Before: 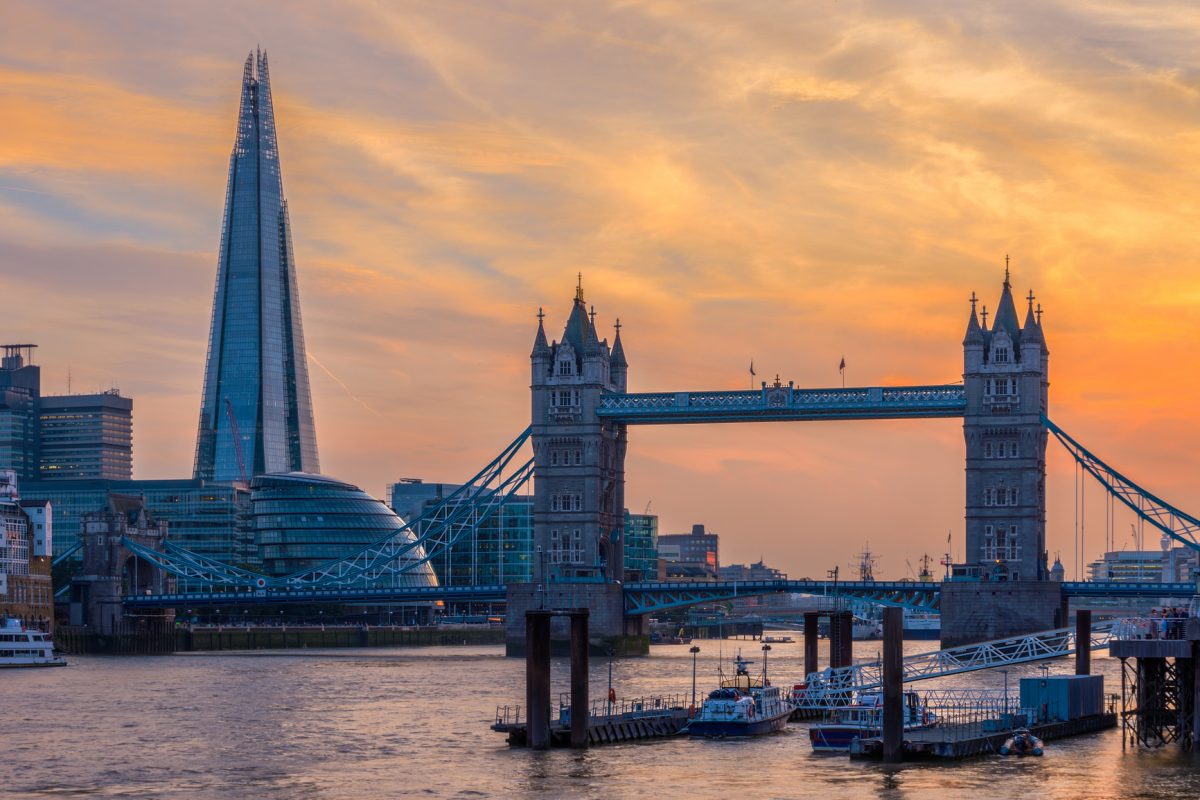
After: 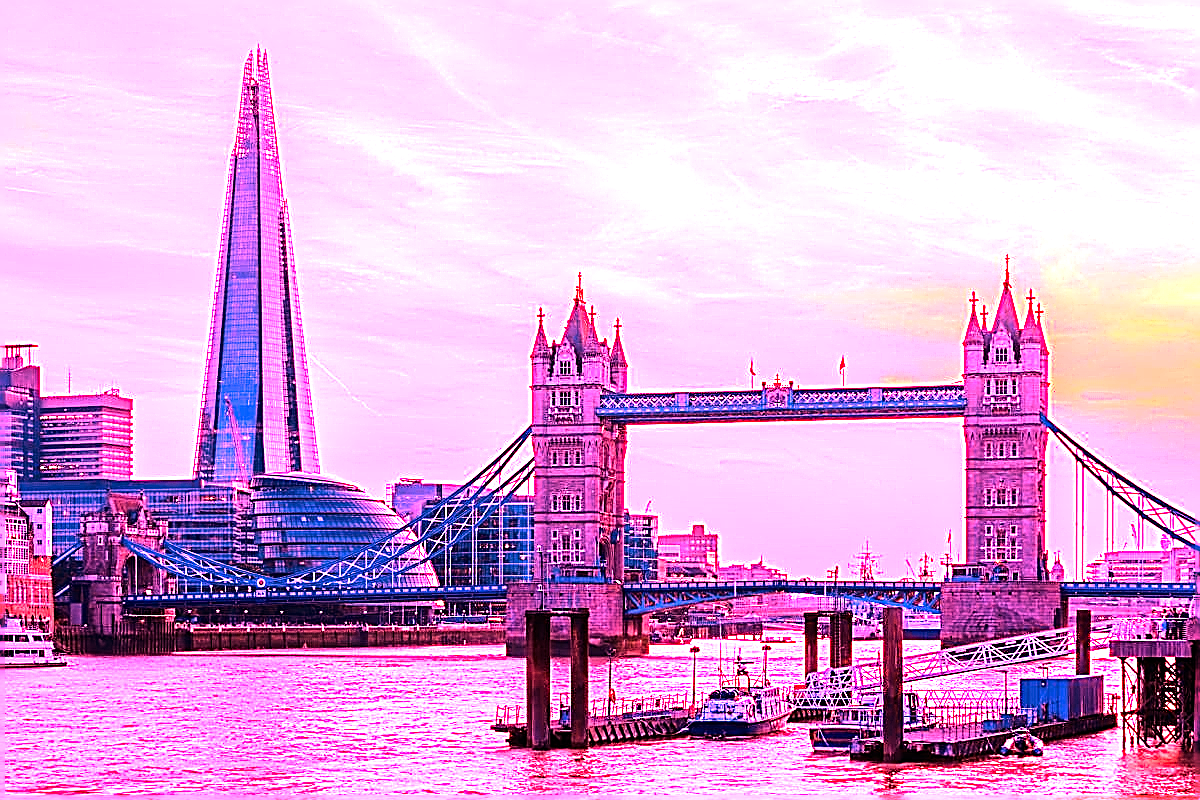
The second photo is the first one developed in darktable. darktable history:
sharpen: radius 1.685, amount 1.294
white balance: red 4.26, blue 1.802
tone equalizer: -8 EV -1.08 EV, -7 EV -1.01 EV, -6 EV -0.867 EV, -5 EV -0.578 EV, -3 EV 0.578 EV, -2 EV 0.867 EV, -1 EV 1.01 EV, +0 EV 1.08 EV, edges refinement/feathering 500, mask exposure compensation -1.57 EV, preserve details no
